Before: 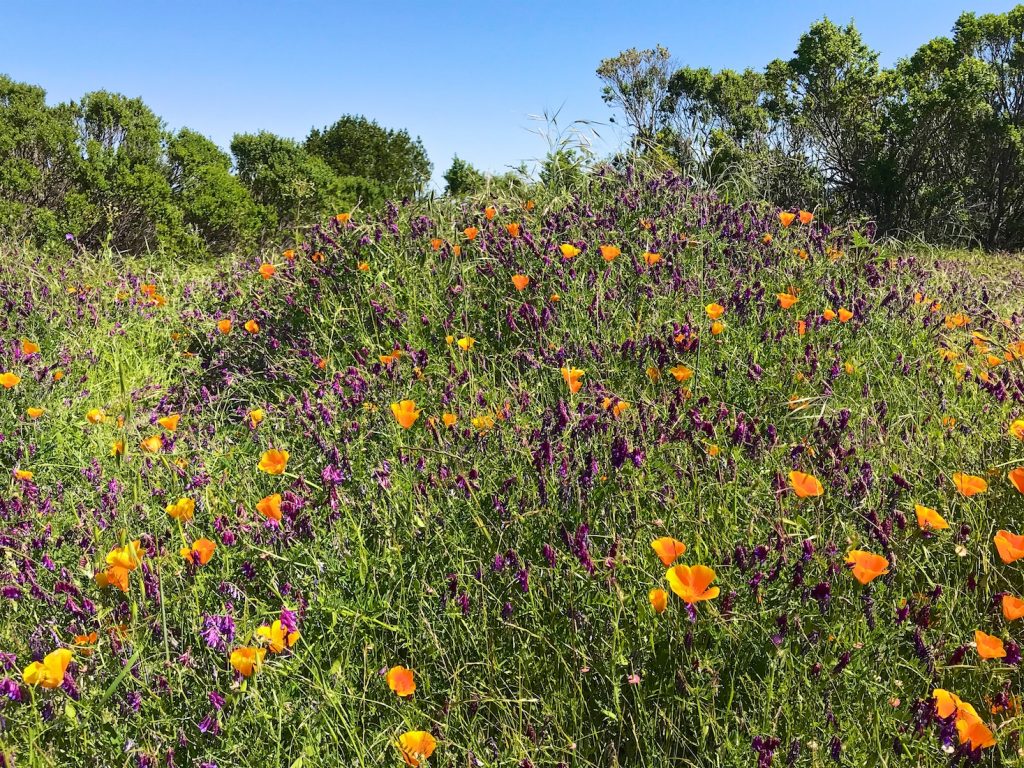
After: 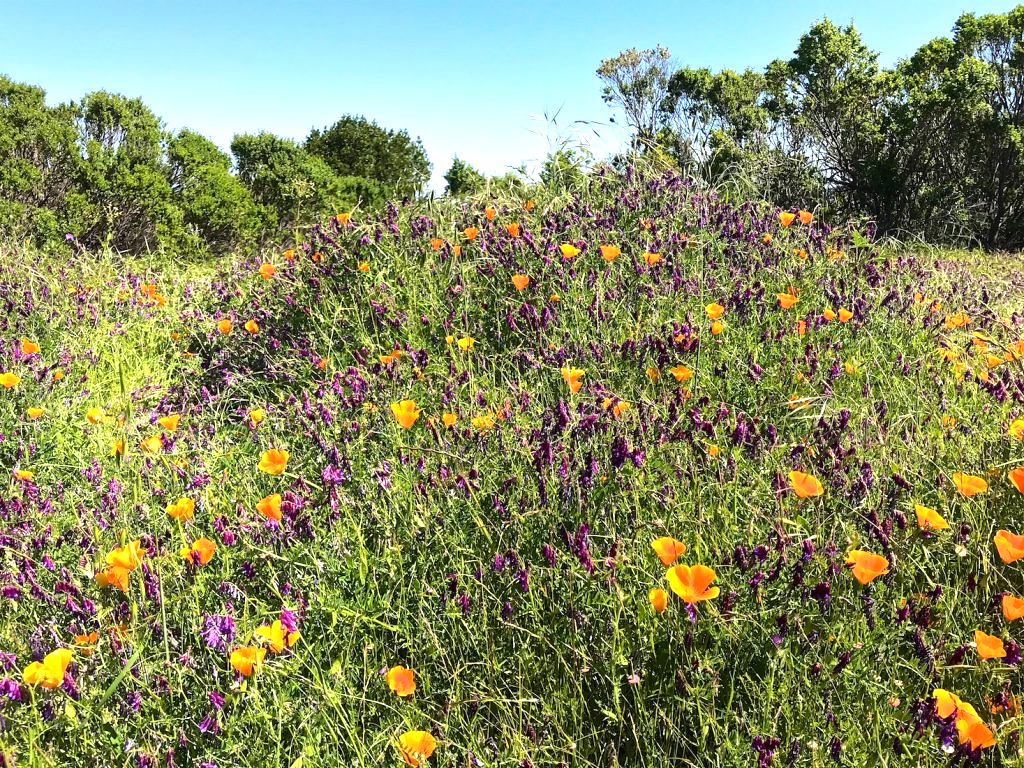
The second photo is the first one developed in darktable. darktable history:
tone equalizer: -8 EV -0.75 EV, -7 EV -0.705 EV, -6 EV -0.592 EV, -5 EV -0.406 EV, -3 EV 0.381 EV, -2 EV 0.6 EV, -1 EV 0.686 EV, +0 EV 0.765 EV
